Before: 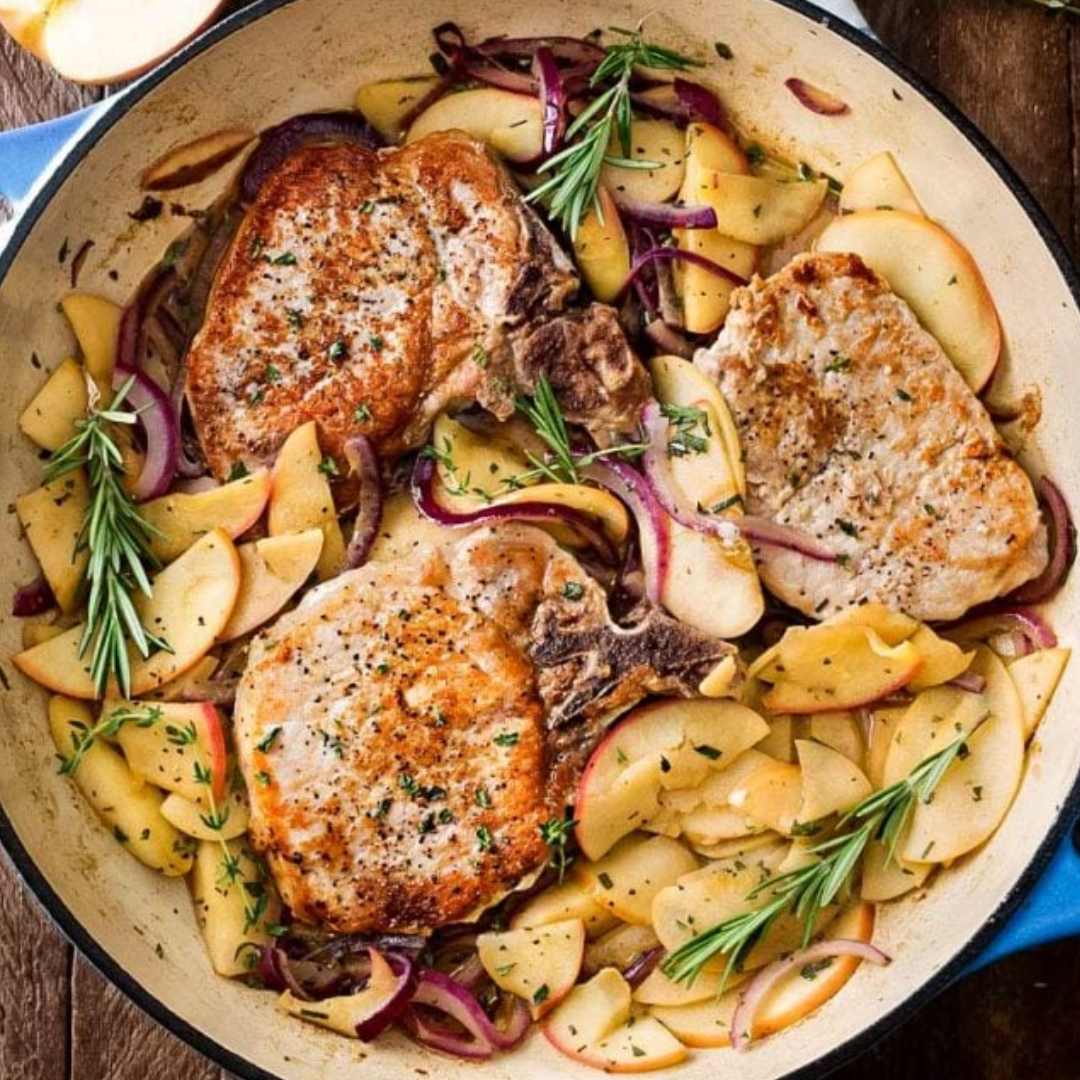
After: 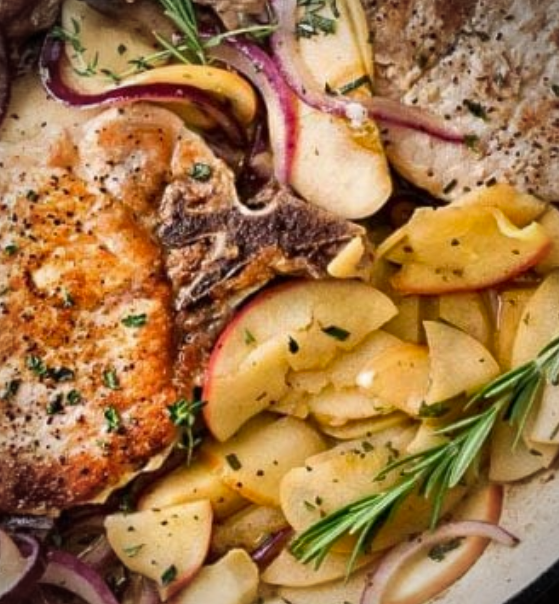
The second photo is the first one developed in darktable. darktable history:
crop: left 34.479%, top 38.822%, right 13.718%, bottom 5.172%
shadows and highlights: shadows 20.91, highlights -82.73, soften with gaussian
vignetting: on, module defaults
